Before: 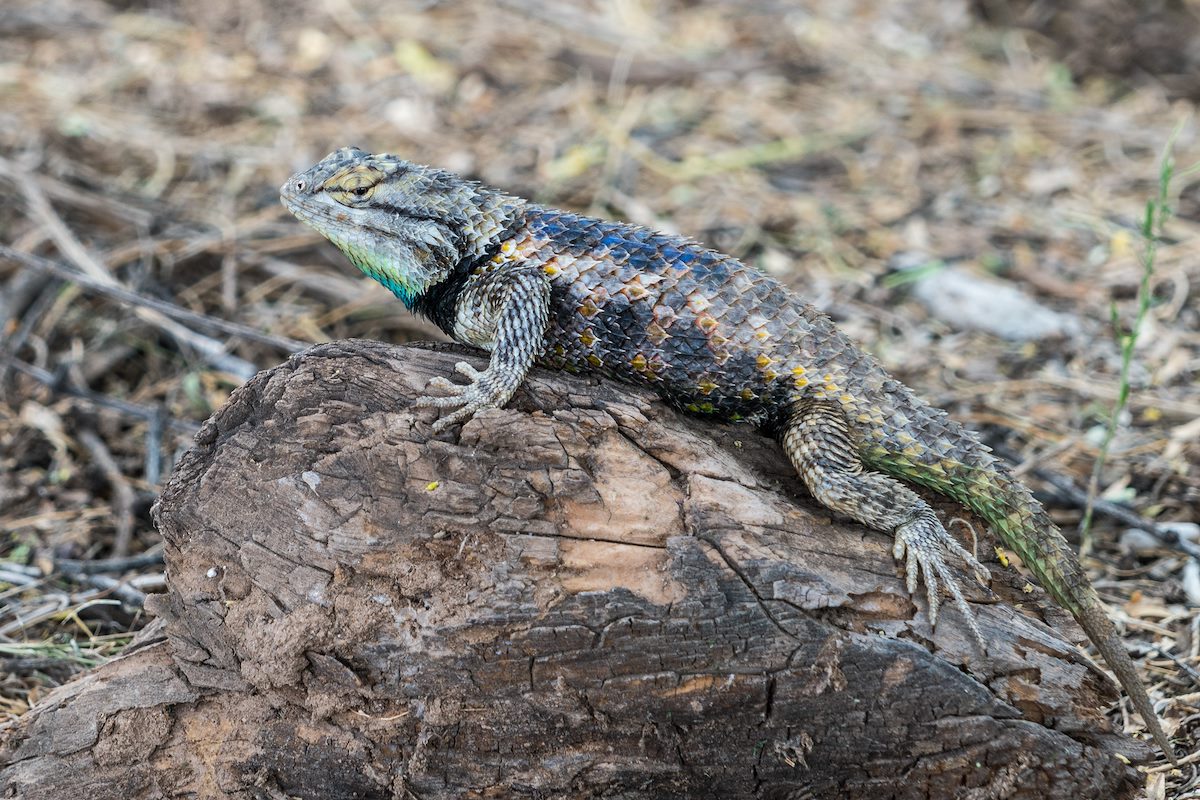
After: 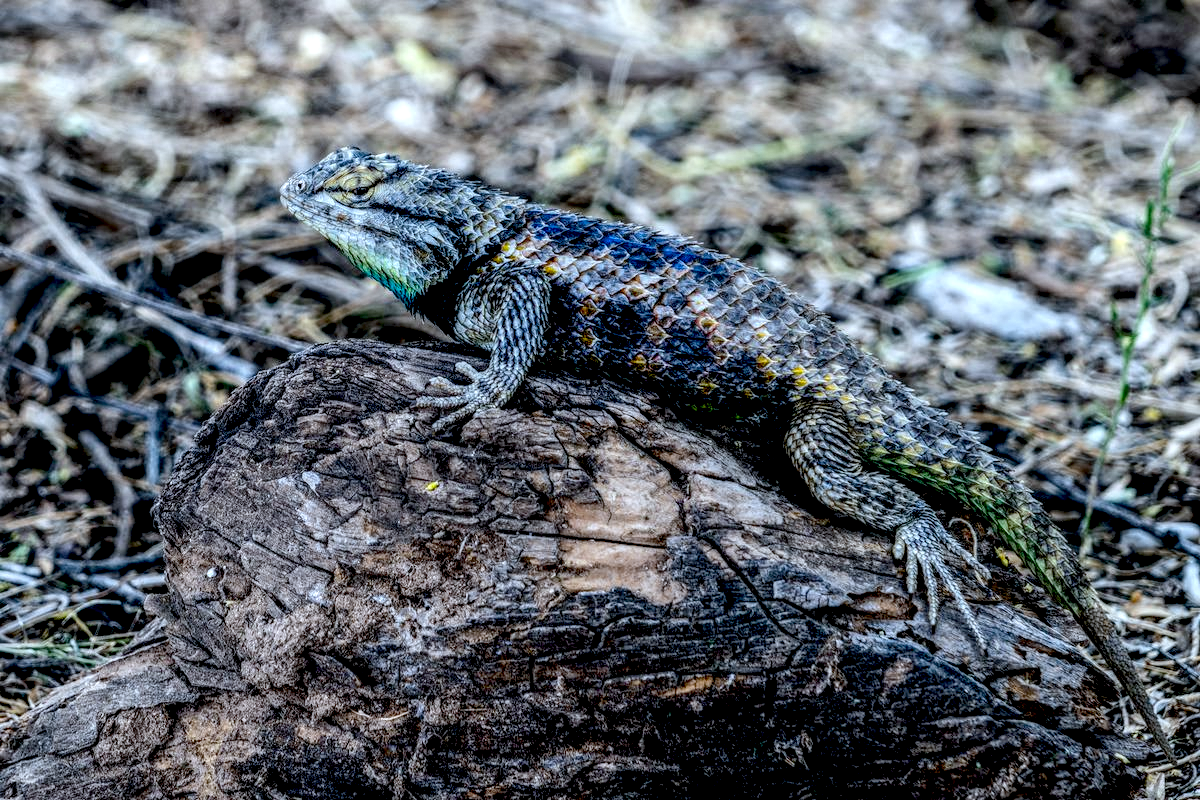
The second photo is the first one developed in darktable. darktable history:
local contrast: highlights 0%, shadows 0%, detail 182%
white balance: red 0.924, blue 1.095
exposure: black level correction 0.056, compensate highlight preservation false
